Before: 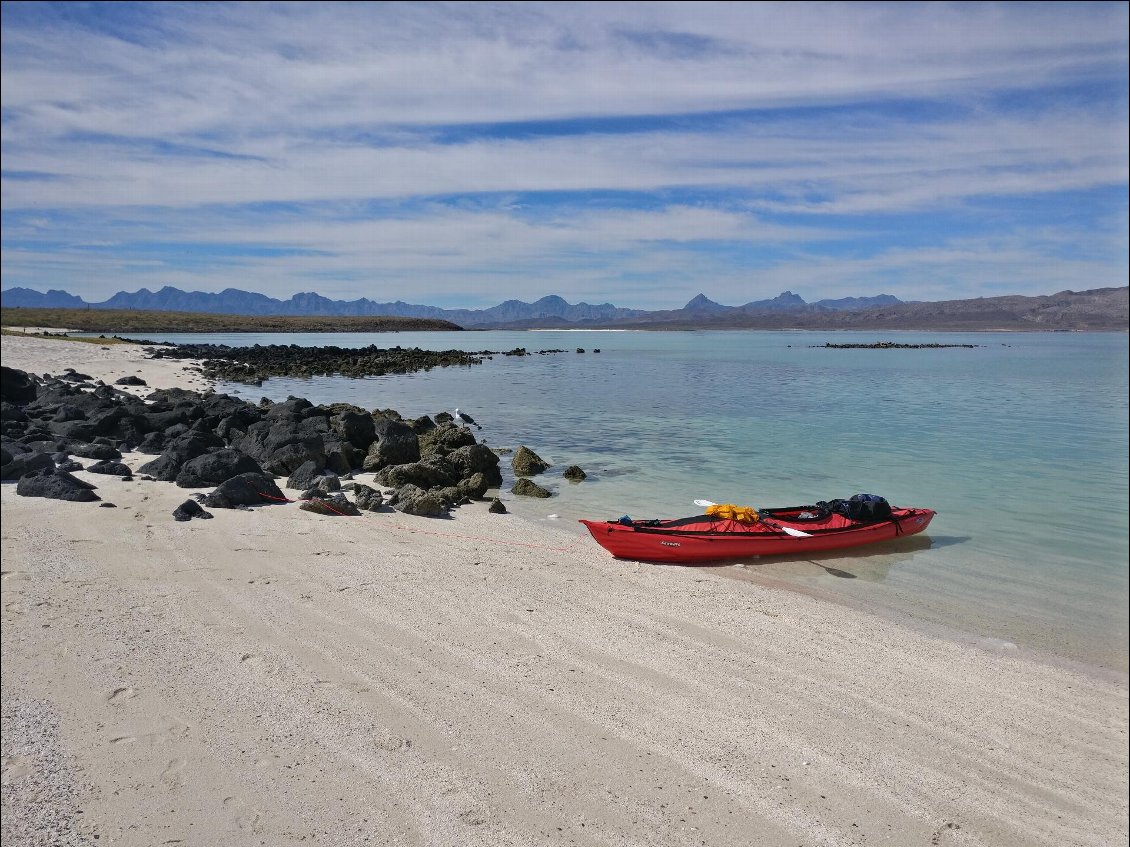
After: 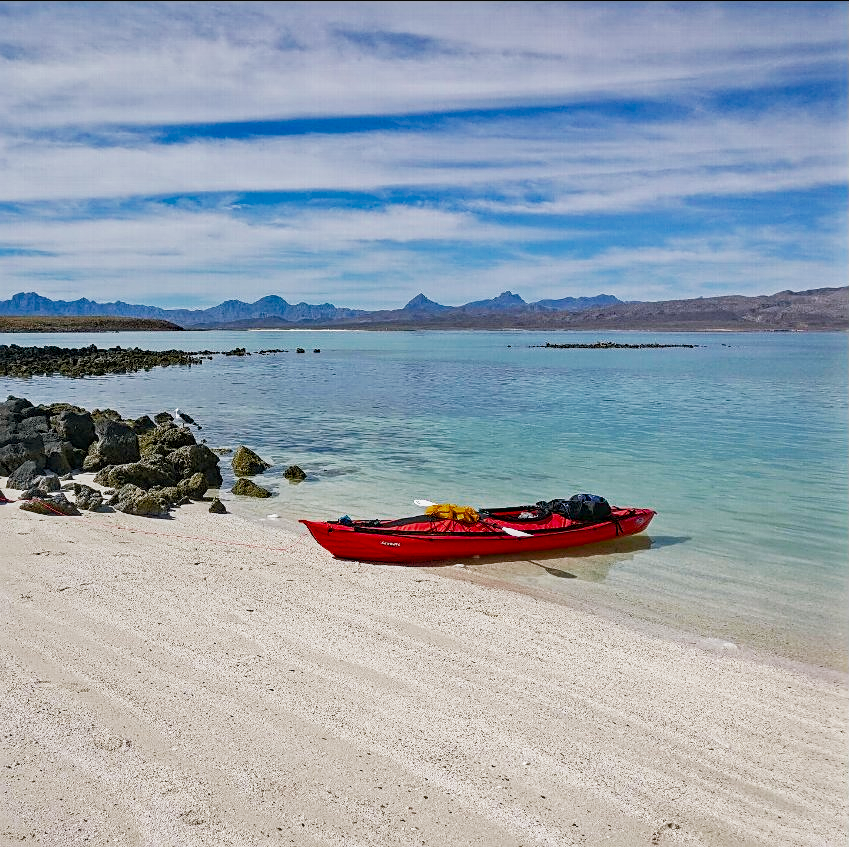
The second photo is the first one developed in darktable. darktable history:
exposure: black level correction 0.001, compensate highlight preservation false
crop and rotate: left 24.825%
color zones: curves: ch0 [(0, 0.425) (0.143, 0.422) (0.286, 0.42) (0.429, 0.419) (0.571, 0.419) (0.714, 0.42) (0.857, 0.422) (1, 0.425)]
base curve: curves: ch0 [(0, 0) (0.088, 0.125) (0.176, 0.251) (0.354, 0.501) (0.613, 0.749) (1, 0.877)], preserve colors none
color balance rgb: shadows lift › chroma 3.9%, shadows lift › hue 89.01°, perceptual saturation grading › global saturation 25.131%, perceptual saturation grading › highlights -28.743%, perceptual saturation grading › shadows 33.458%, global vibrance 20%
sharpen: on, module defaults
local contrast: on, module defaults
